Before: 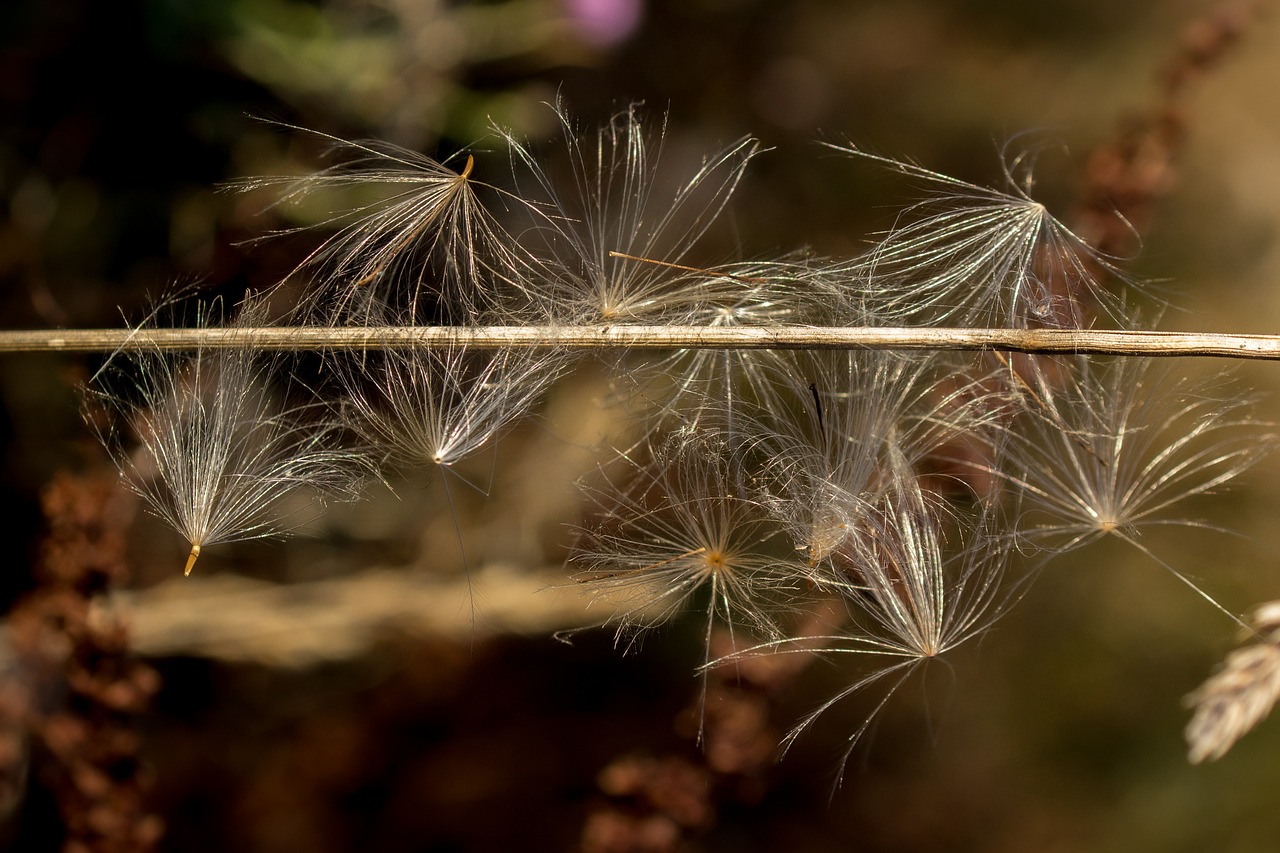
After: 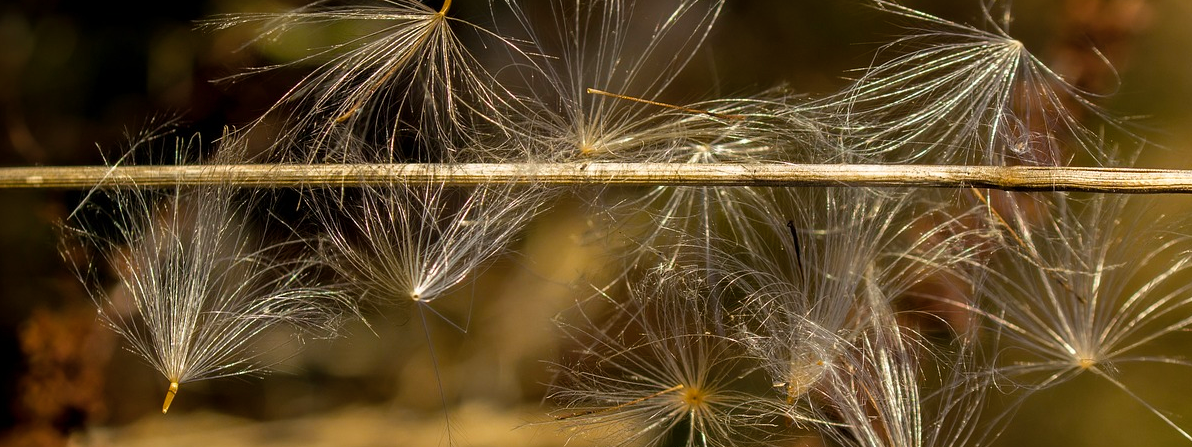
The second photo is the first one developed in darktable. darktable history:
contrast brightness saturation: saturation -0.1
color balance rgb: perceptual saturation grading › global saturation 25%, global vibrance 20%
crop: left 1.744%, top 19.225%, right 5.069%, bottom 28.357%
